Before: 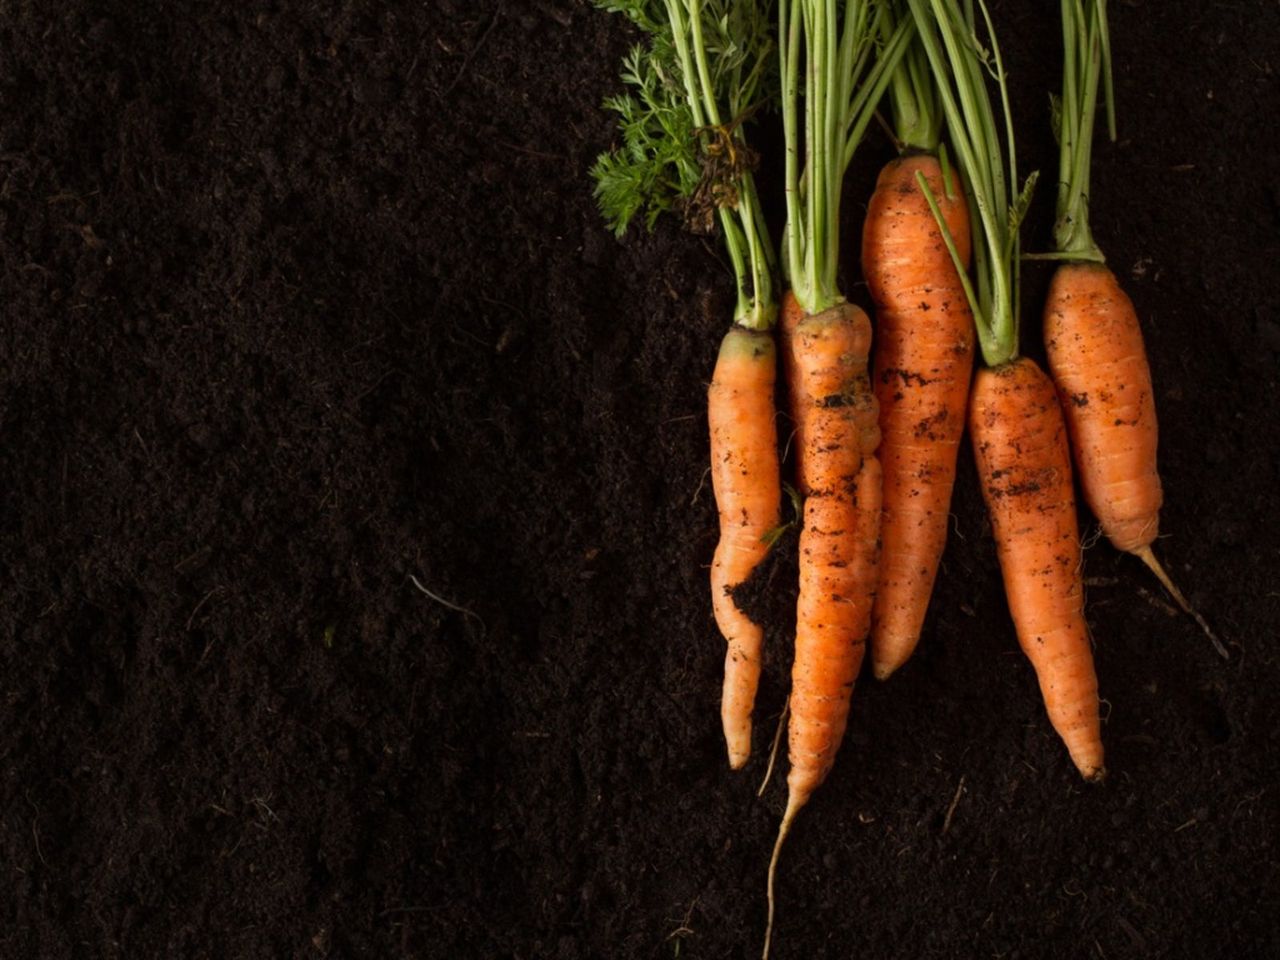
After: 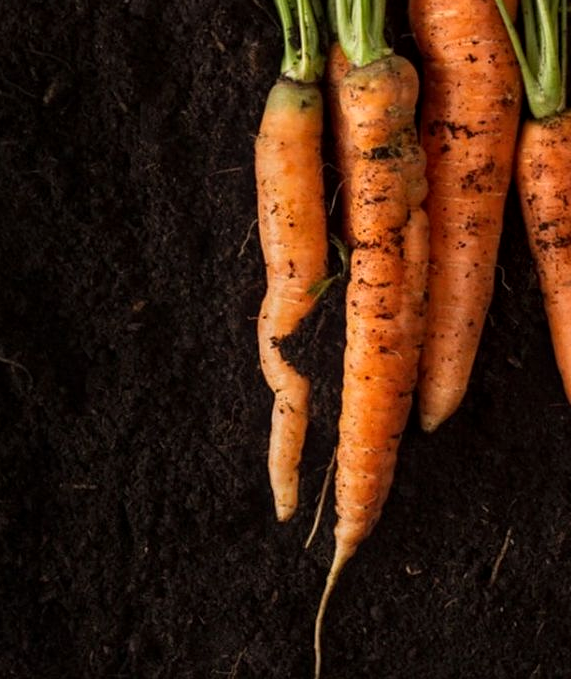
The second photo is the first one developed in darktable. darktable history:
crop: left 35.463%, top 25.854%, right 19.886%, bottom 3.382%
sharpen: amount 0.203
local contrast: on, module defaults
